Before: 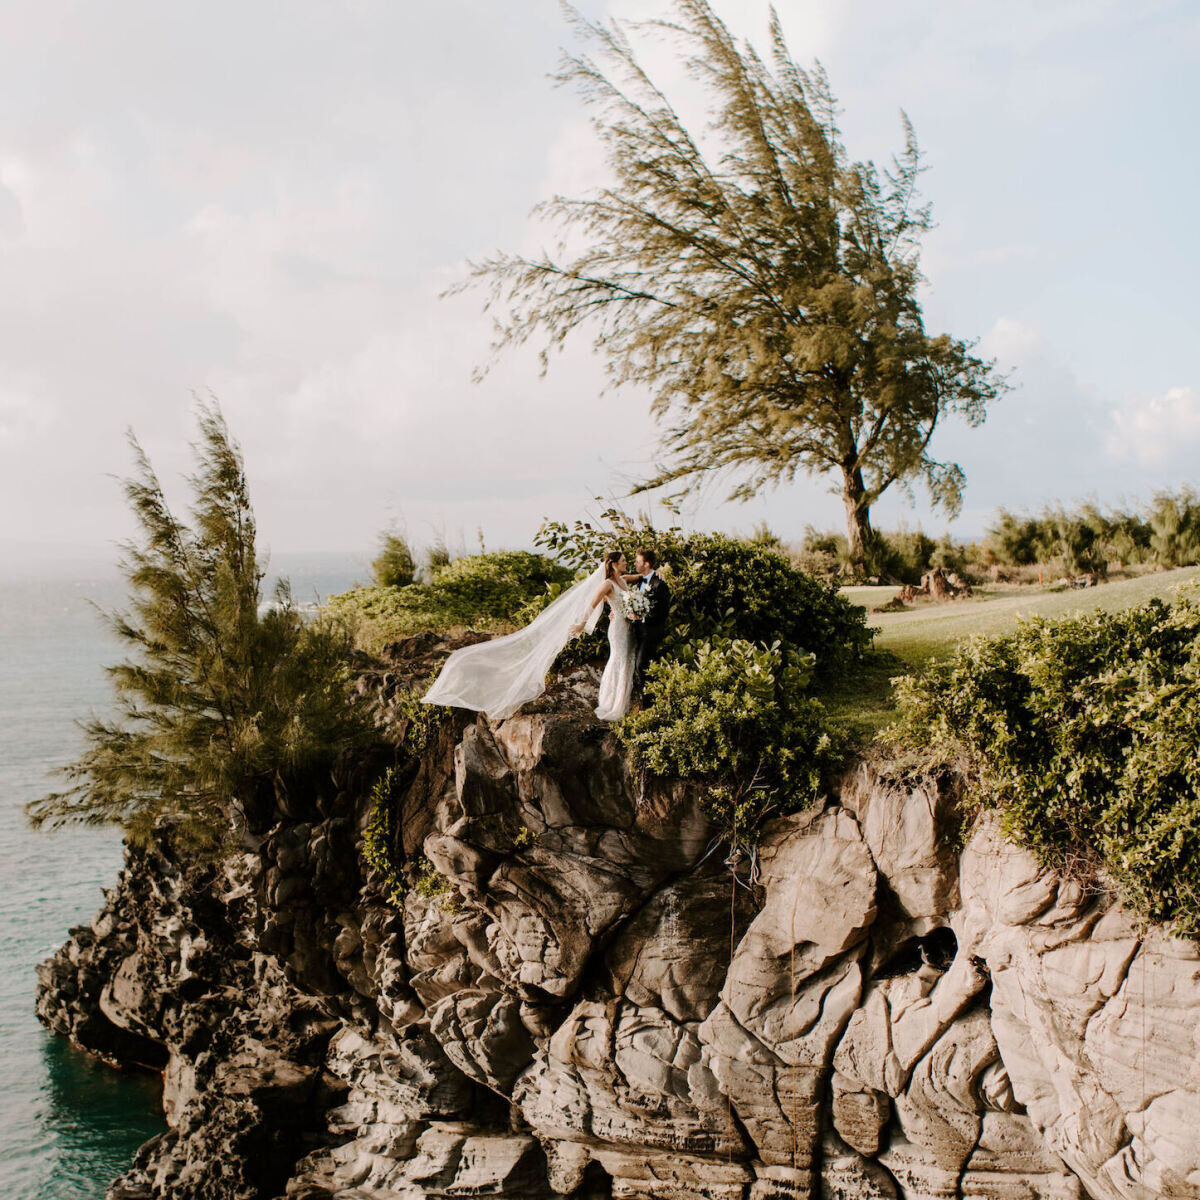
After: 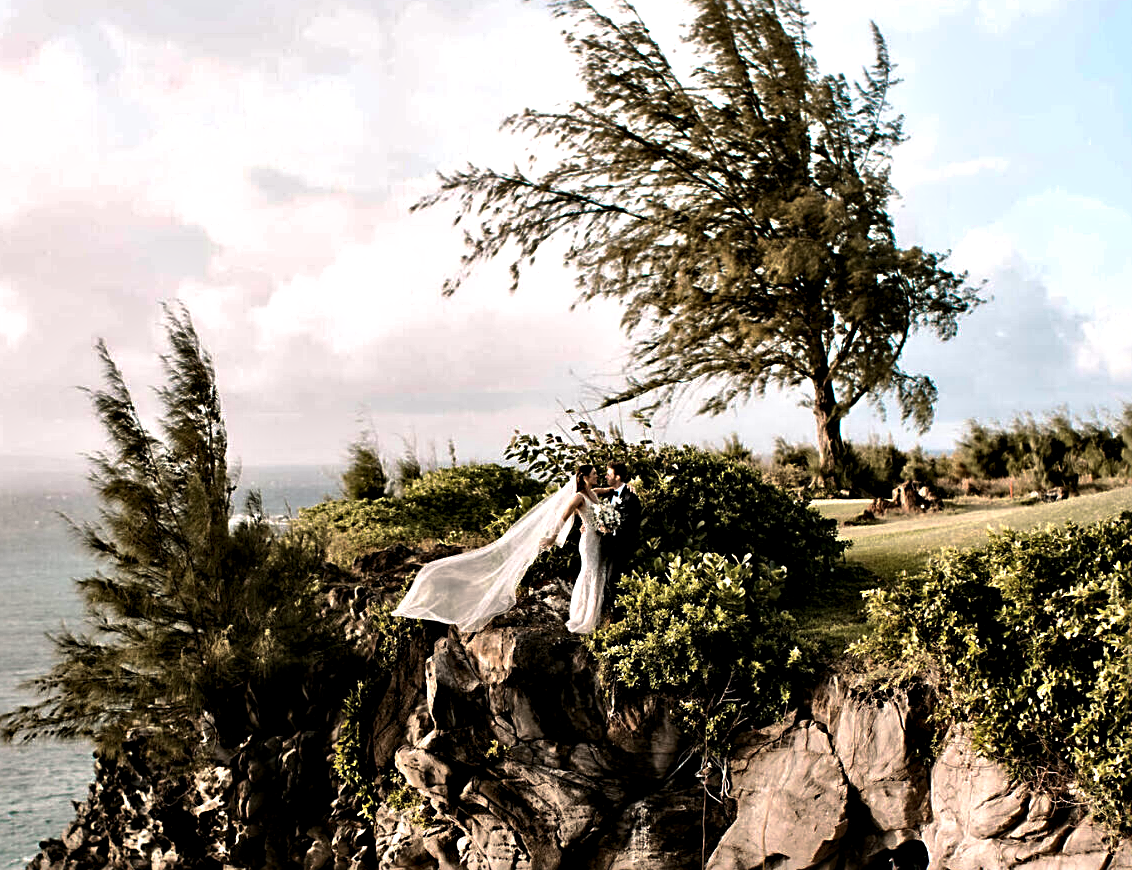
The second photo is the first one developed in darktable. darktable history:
exposure: black level correction 0.002, exposure -0.198 EV, compensate exposure bias true, compensate highlight preservation false
contrast equalizer: y [[0.514, 0.573, 0.581, 0.508, 0.5, 0.5], [0.5 ×6], [0.5 ×6], [0 ×6], [0 ×6]]
shadows and highlights: low approximation 0.01, soften with gaussian
crop: left 2.489%, top 7.307%, right 3.152%, bottom 20.178%
tone curve: curves: ch0 [(0, 0) (0.797, 0.684) (1, 1)], preserve colors none
sharpen: radius 3.103
tone equalizer: -8 EV -0.726 EV, -7 EV -0.673 EV, -6 EV -0.571 EV, -5 EV -0.374 EV, -3 EV 0.374 EV, -2 EV 0.6 EV, -1 EV 0.676 EV, +0 EV 0.778 EV, edges refinement/feathering 500, mask exposure compensation -1.57 EV, preserve details no
